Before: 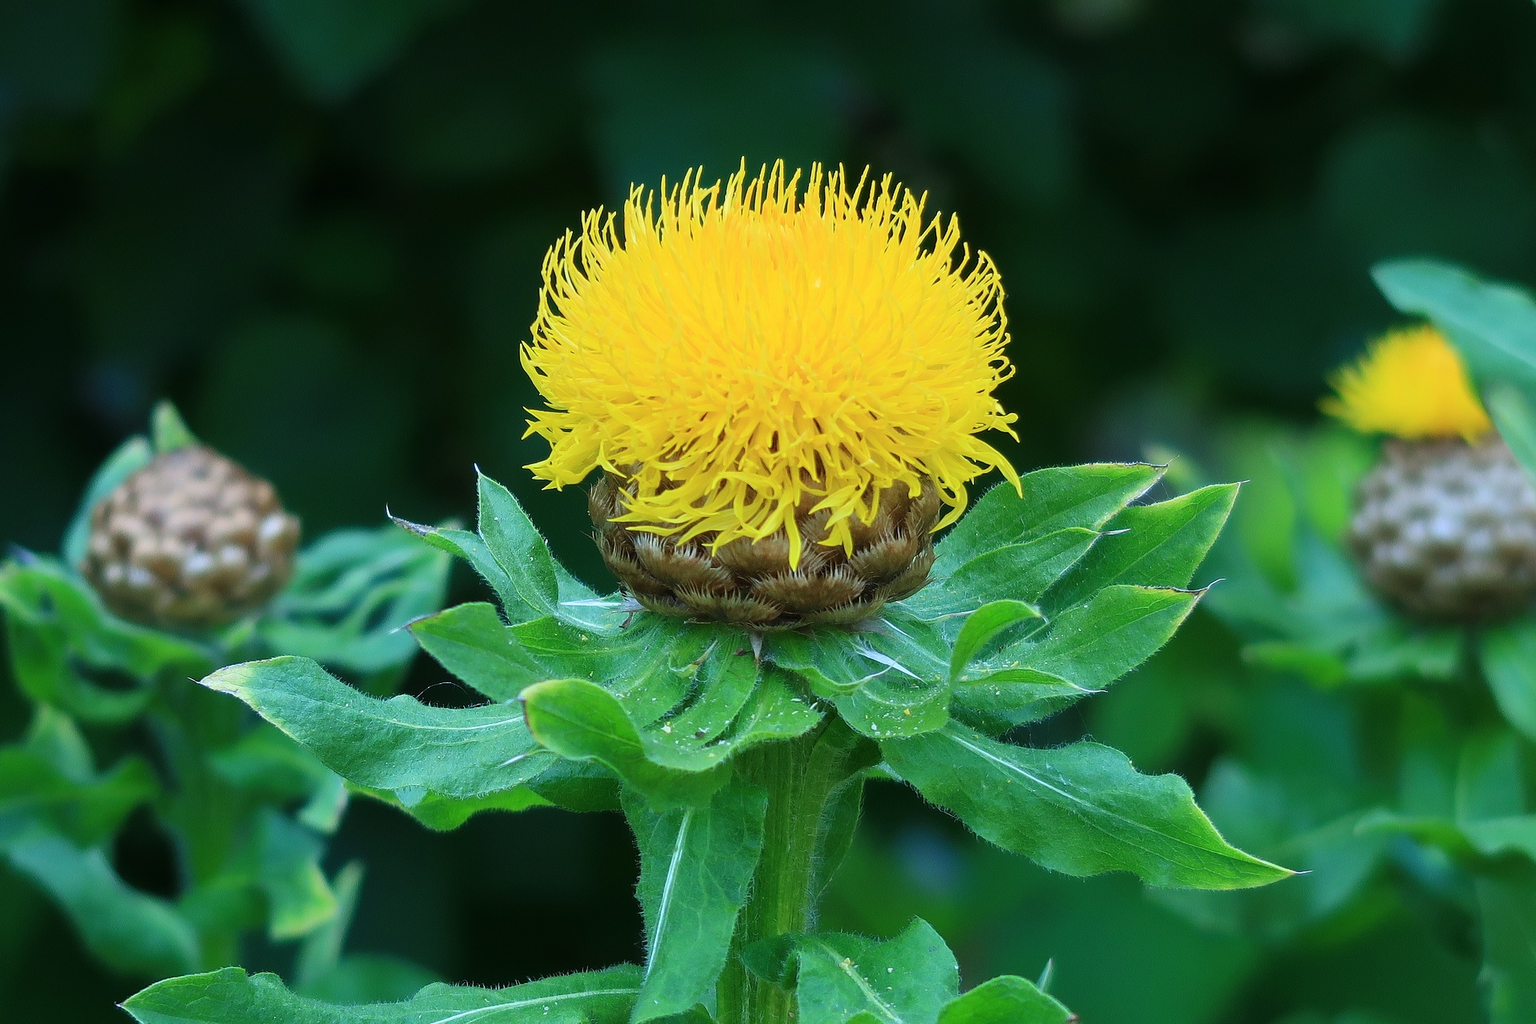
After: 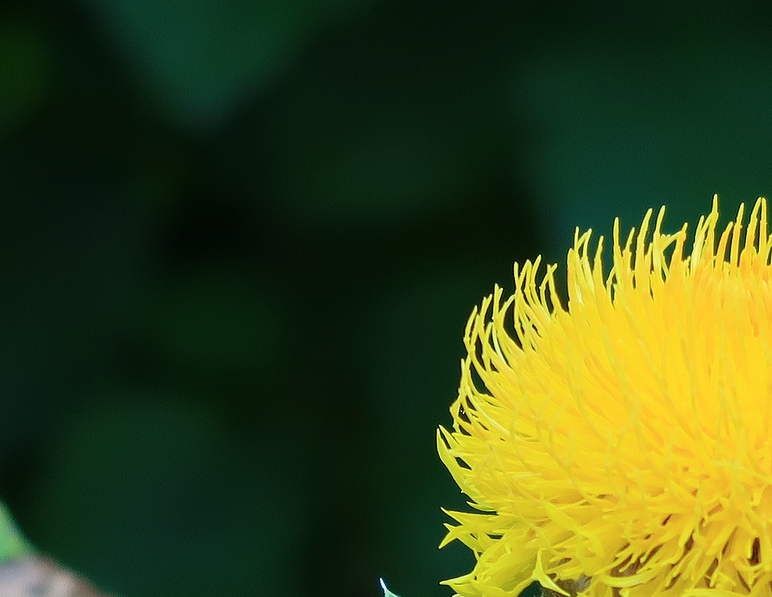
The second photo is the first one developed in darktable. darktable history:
crop and rotate: left 11.107%, top 0.117%, right 48.655%, bottom 53.187%
